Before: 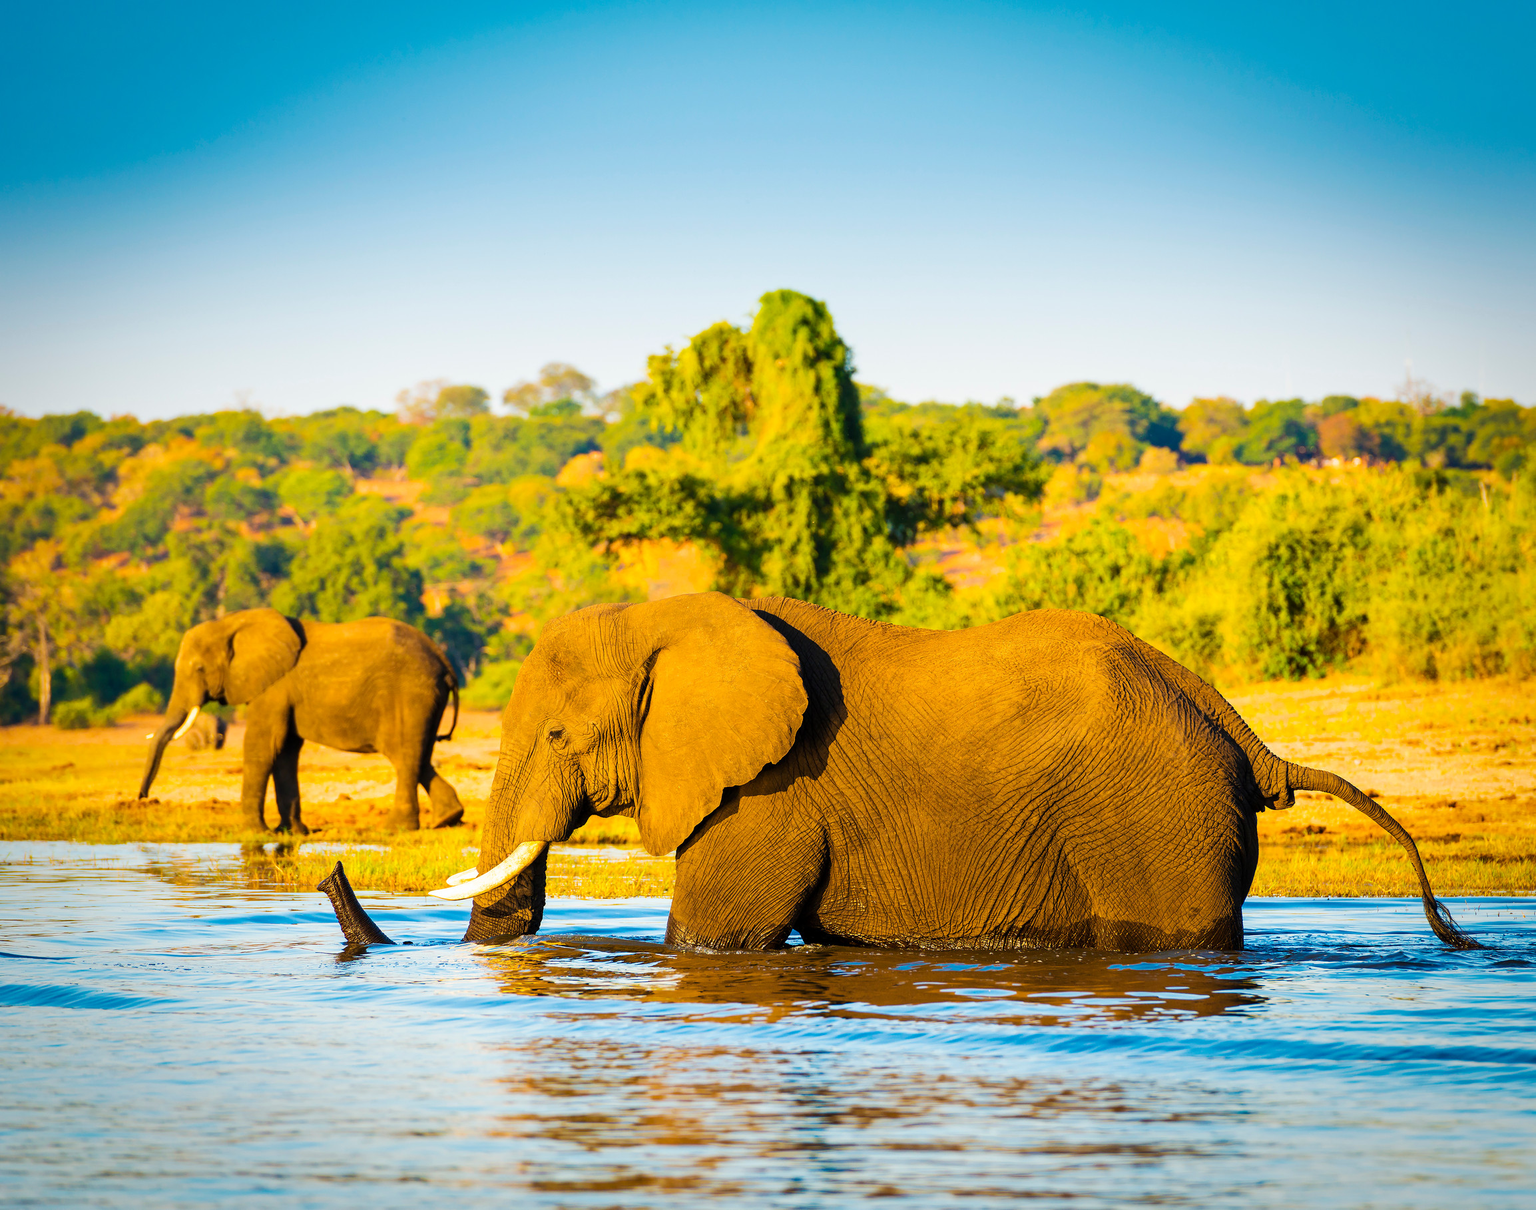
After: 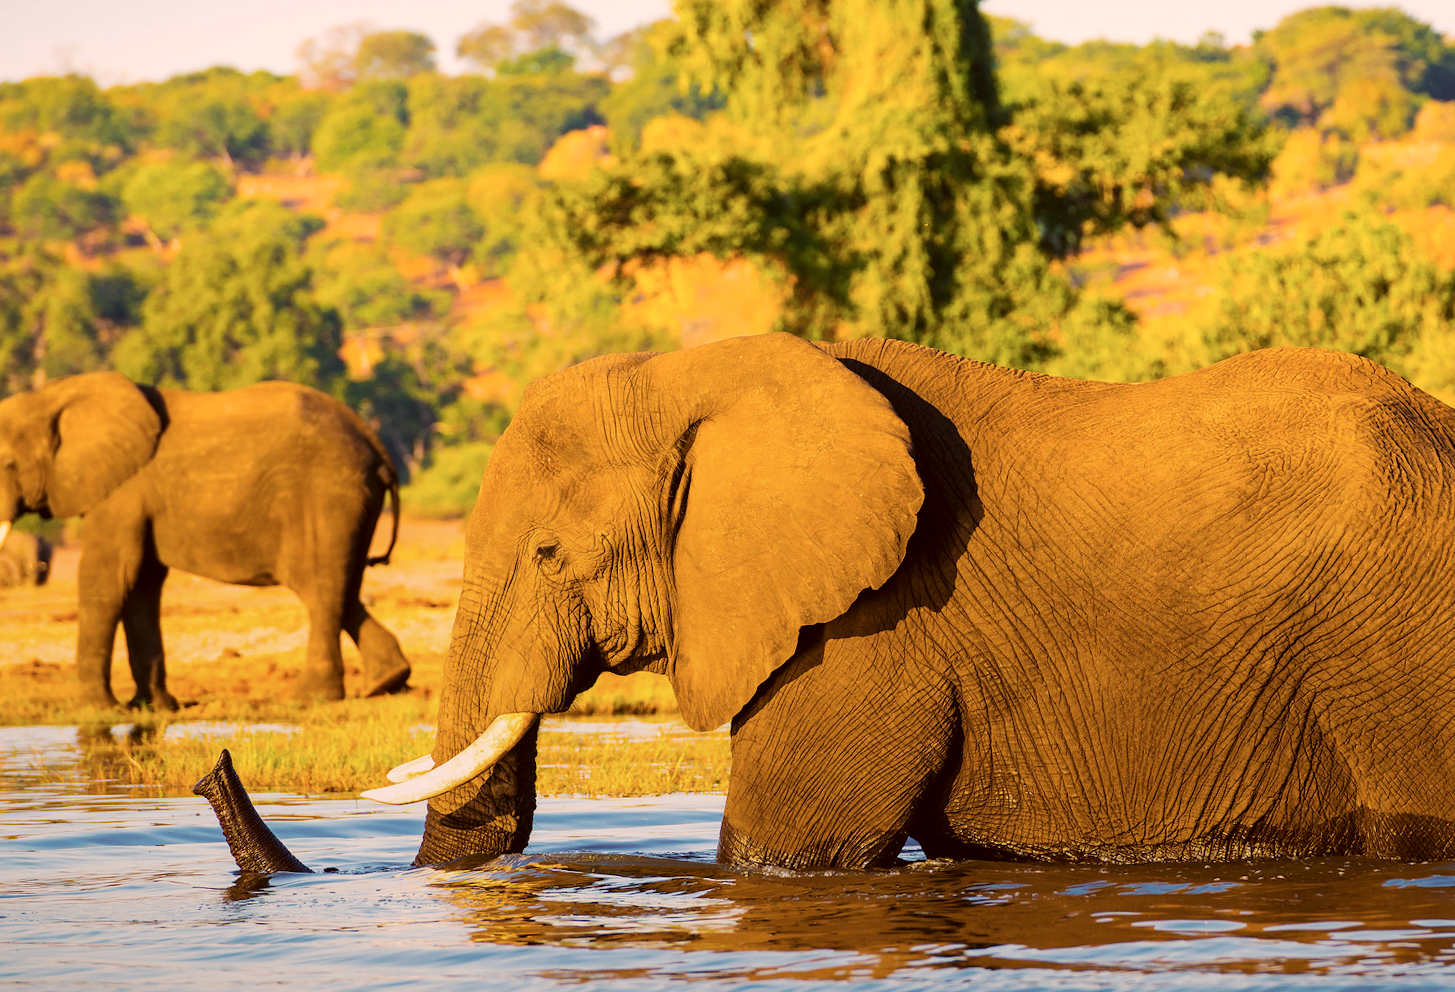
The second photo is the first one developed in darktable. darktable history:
graduated density: rotation -180°, offset 24.95
color correction: highlights a* 10.21, highlights b* 9.79, shadows a* 8.61, shadows b* 7.88, saturation 0.8
rotate and perspective: rotation -1.24°, automatic cropping off
crop: left 13.312%, top 31.28%, right 24.627%, bottom 15.582%
